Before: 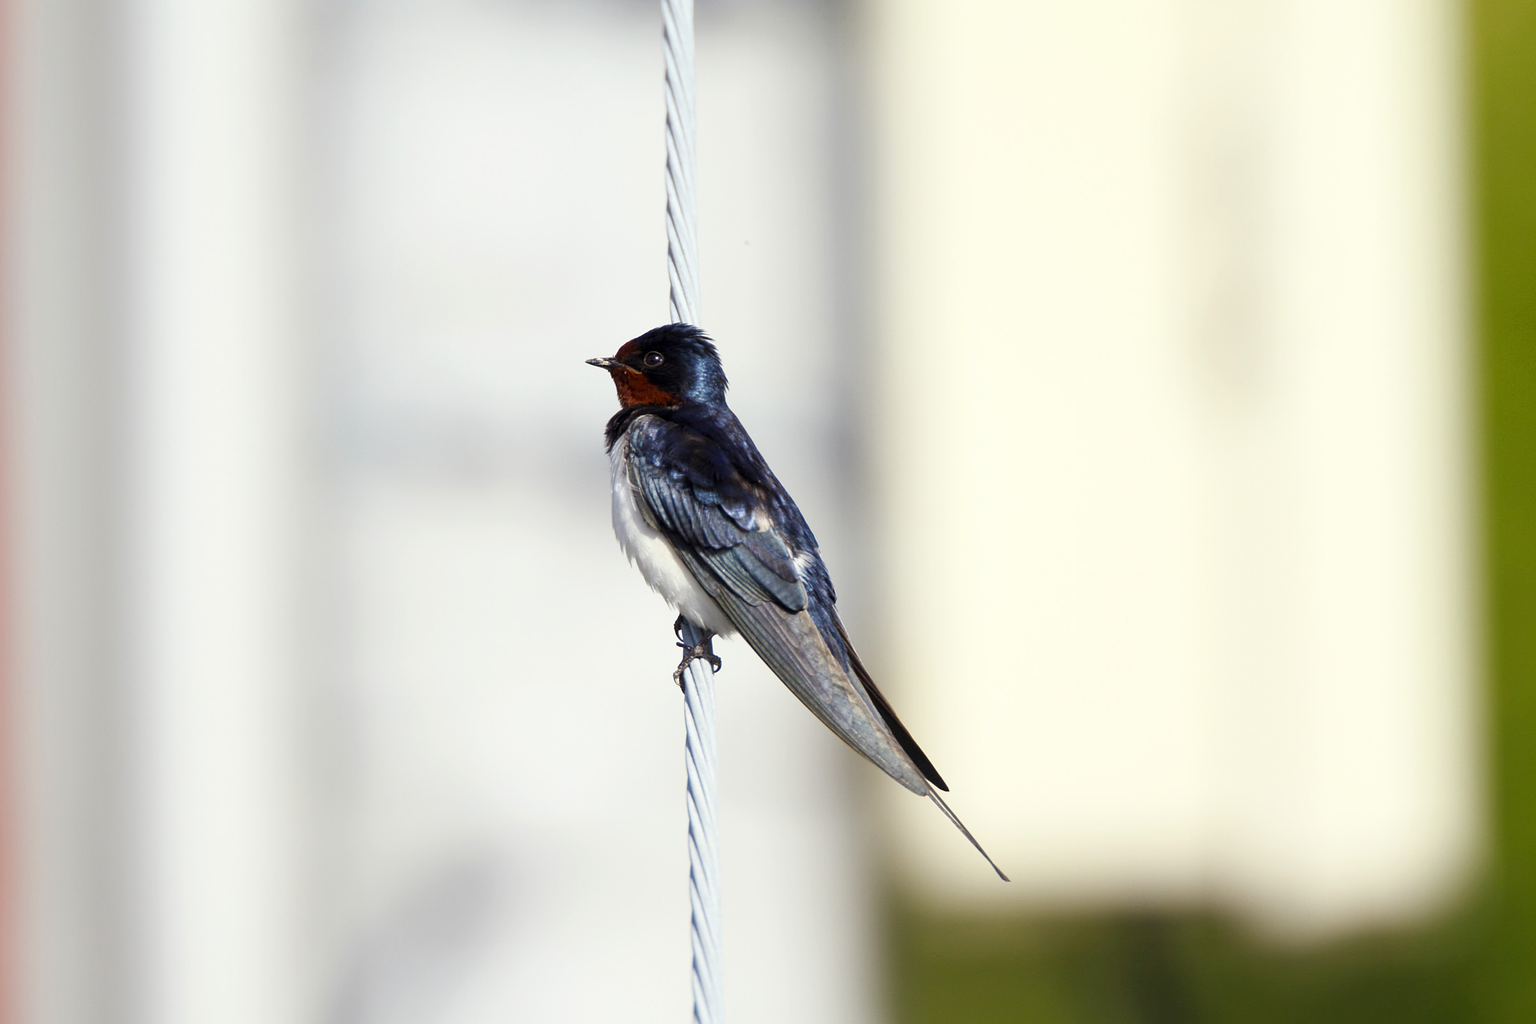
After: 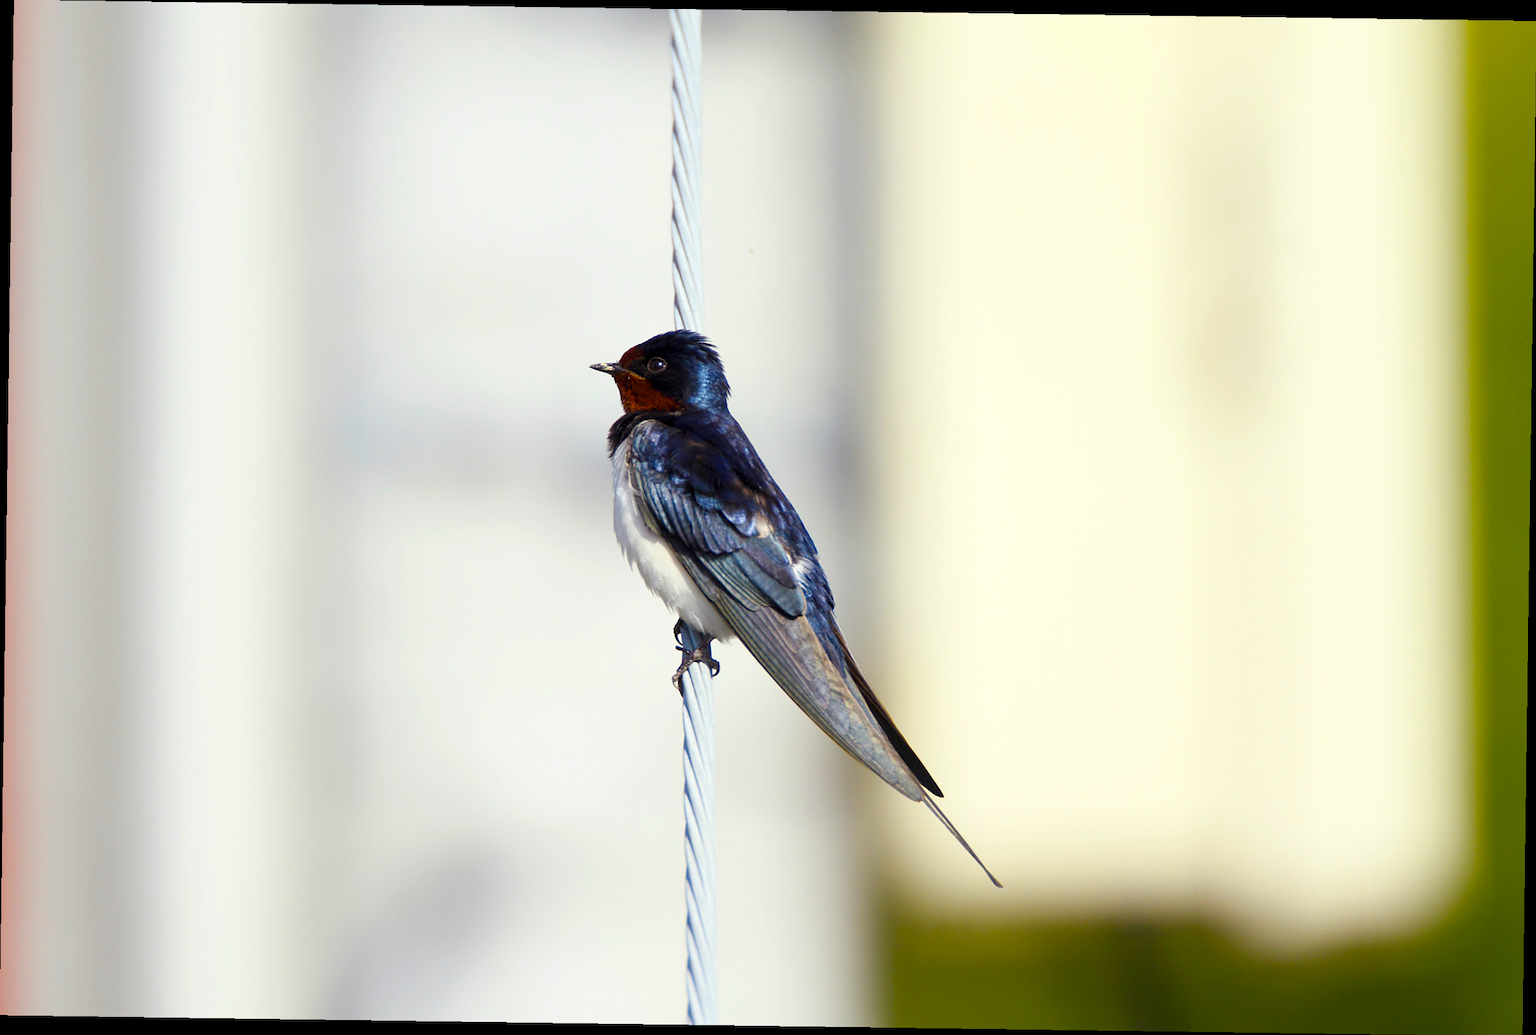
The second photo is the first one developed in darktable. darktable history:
color balance rgb: linear chroma grading › global chroma 15%, perceptual saturation grading › global saturation 30%
rotate and perspective: rotation 0.8°, automatic cropping off
